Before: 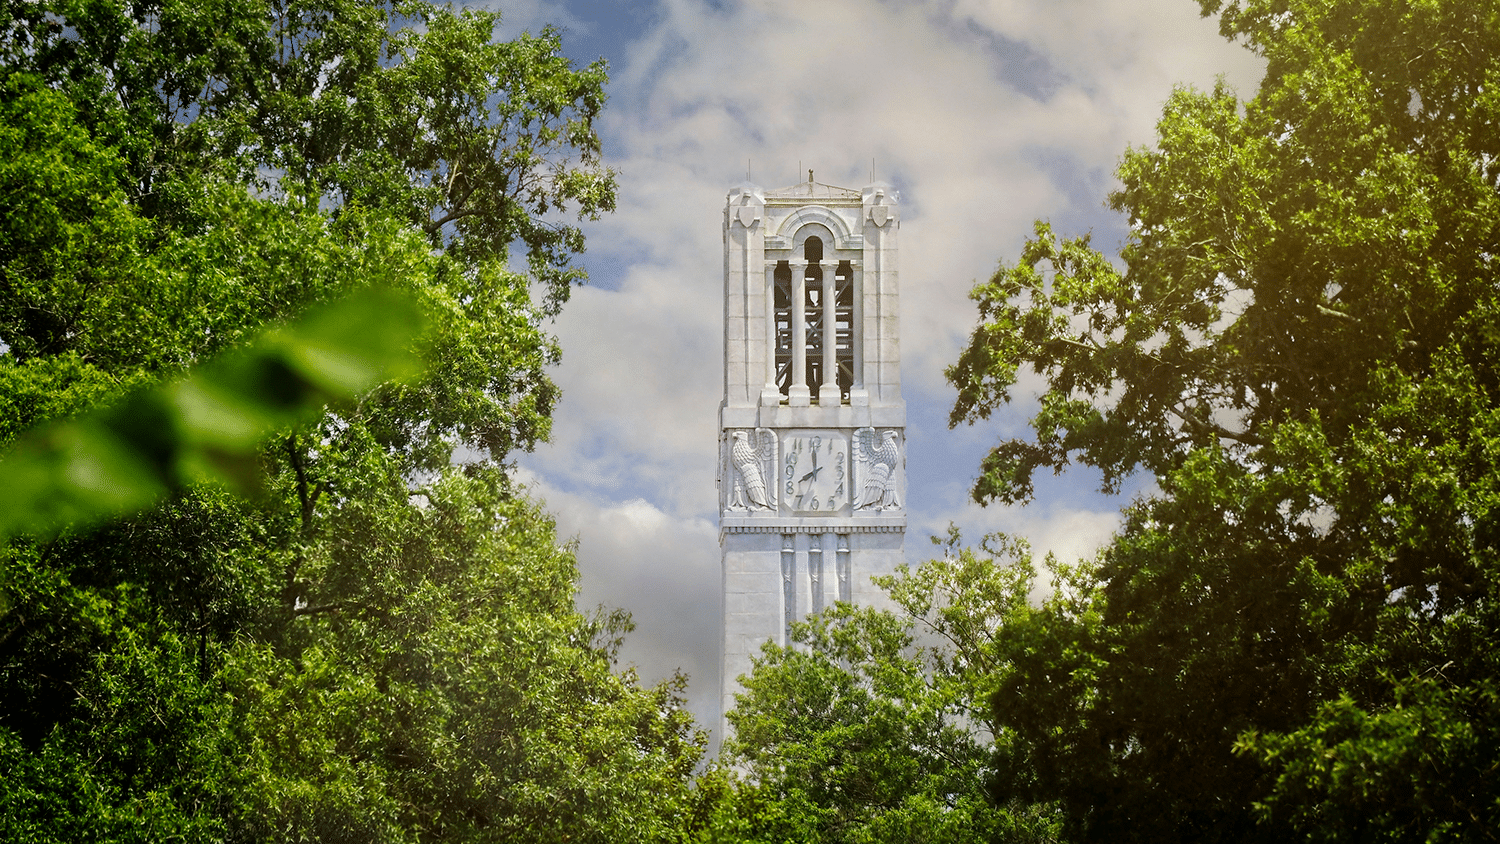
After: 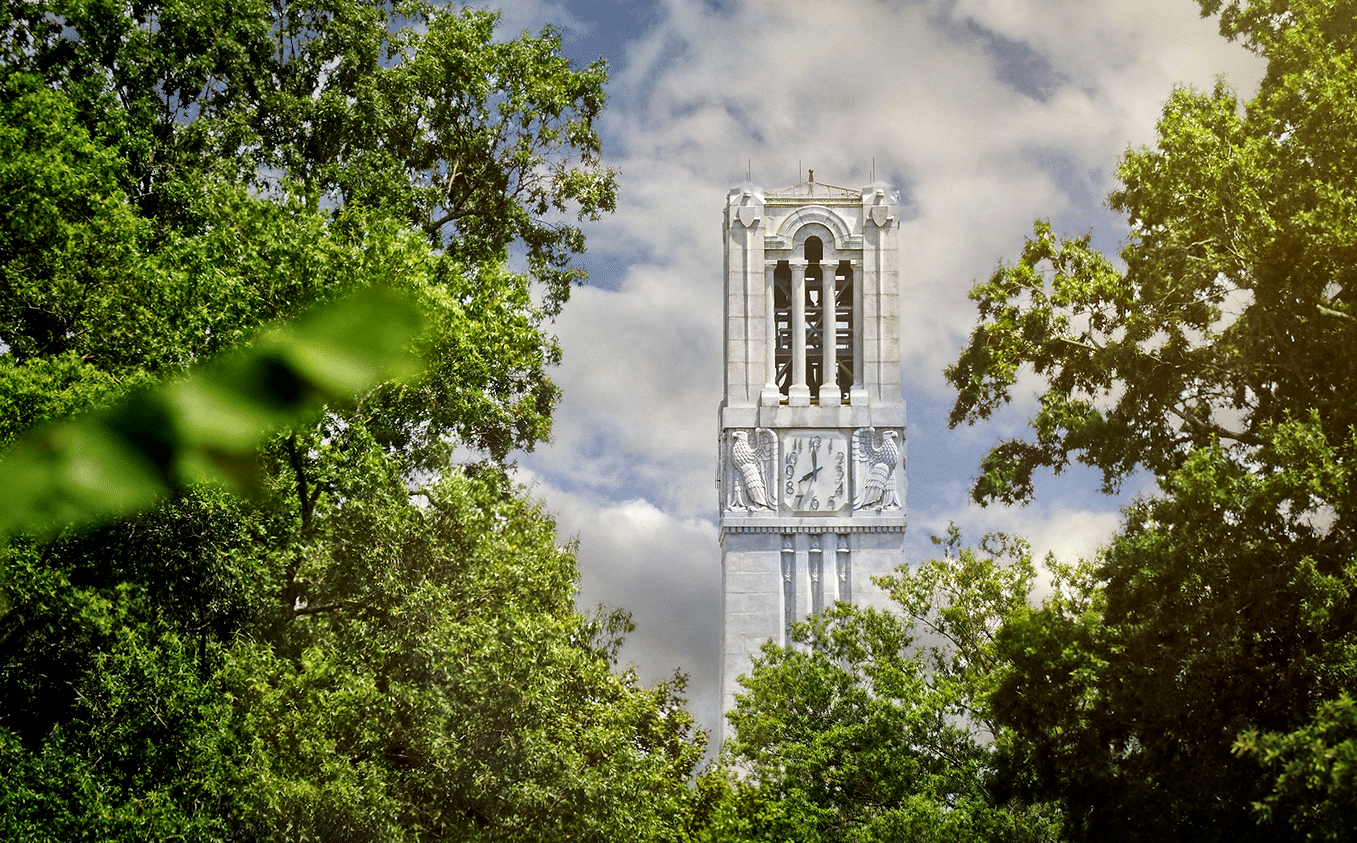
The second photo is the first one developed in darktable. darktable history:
crop: right 9.484%, bottom 0.037%
local contrast: mode bilateral grid, contrast 20, coarseness 50, detail 162%, midtone range 0.2
